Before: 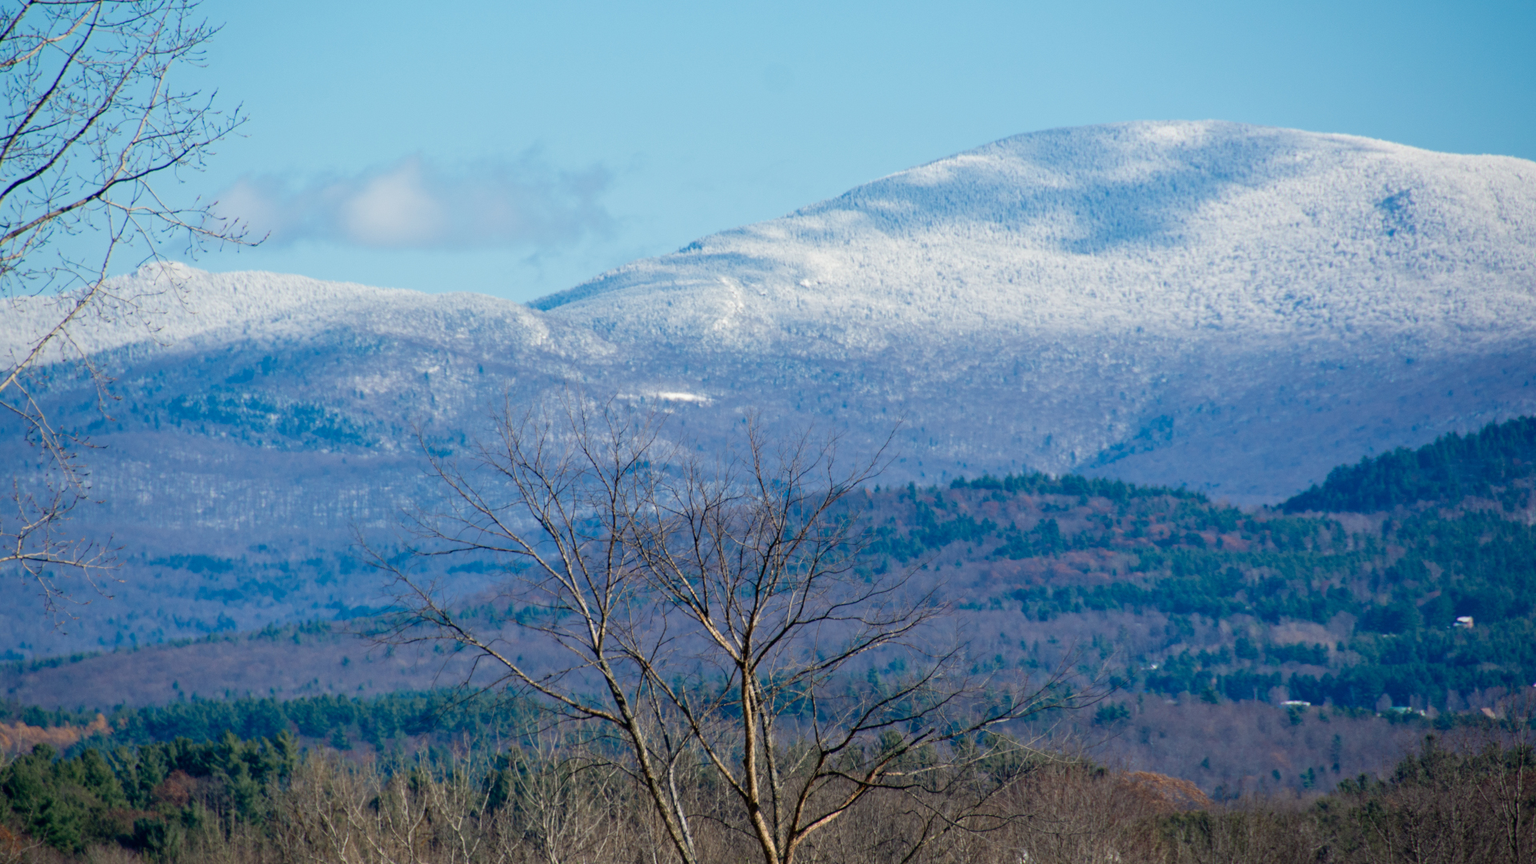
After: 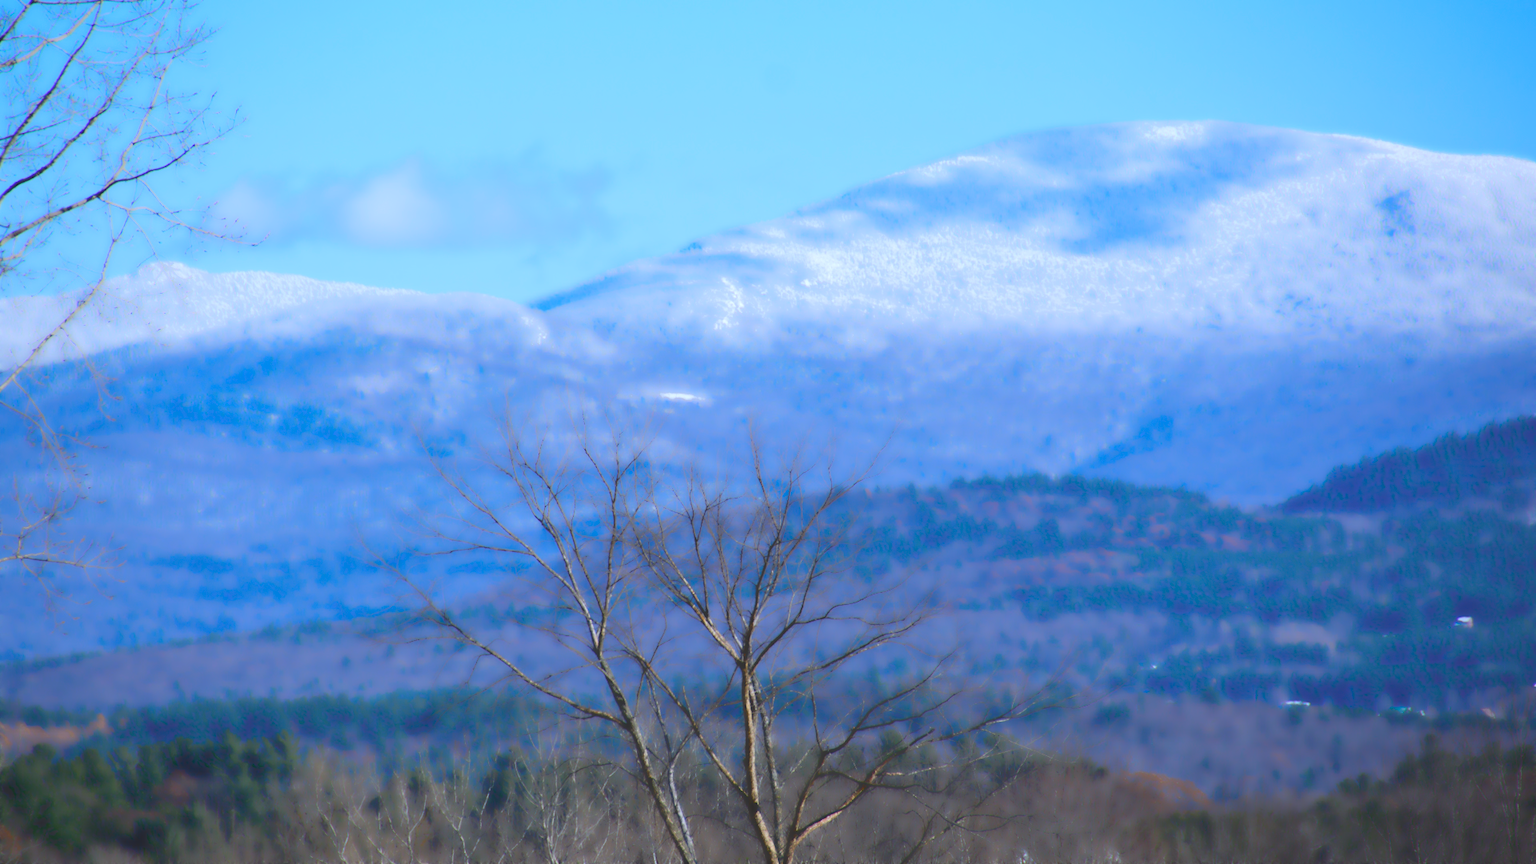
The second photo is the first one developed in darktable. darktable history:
lowpass: radius 4, soften with bilateral filter, unbound 0
tone equalizer: -8 EV -0.75 EV, -7 EV -0.7 EV, -6 EV -0.6 EV, -5 EV -0.4 EV, -3 EV 0.4 EV, -2 EV 0.6 EV, -1 EV 0.7 EV, +0 EV 0.75 EV, edges refinement/feathering 500, mask exposure compensation -1.57 EV, preserve details no
white balance: red 0.948, green 1.02, blue 1.176
contrast brightness saturation: contrast -0.28
